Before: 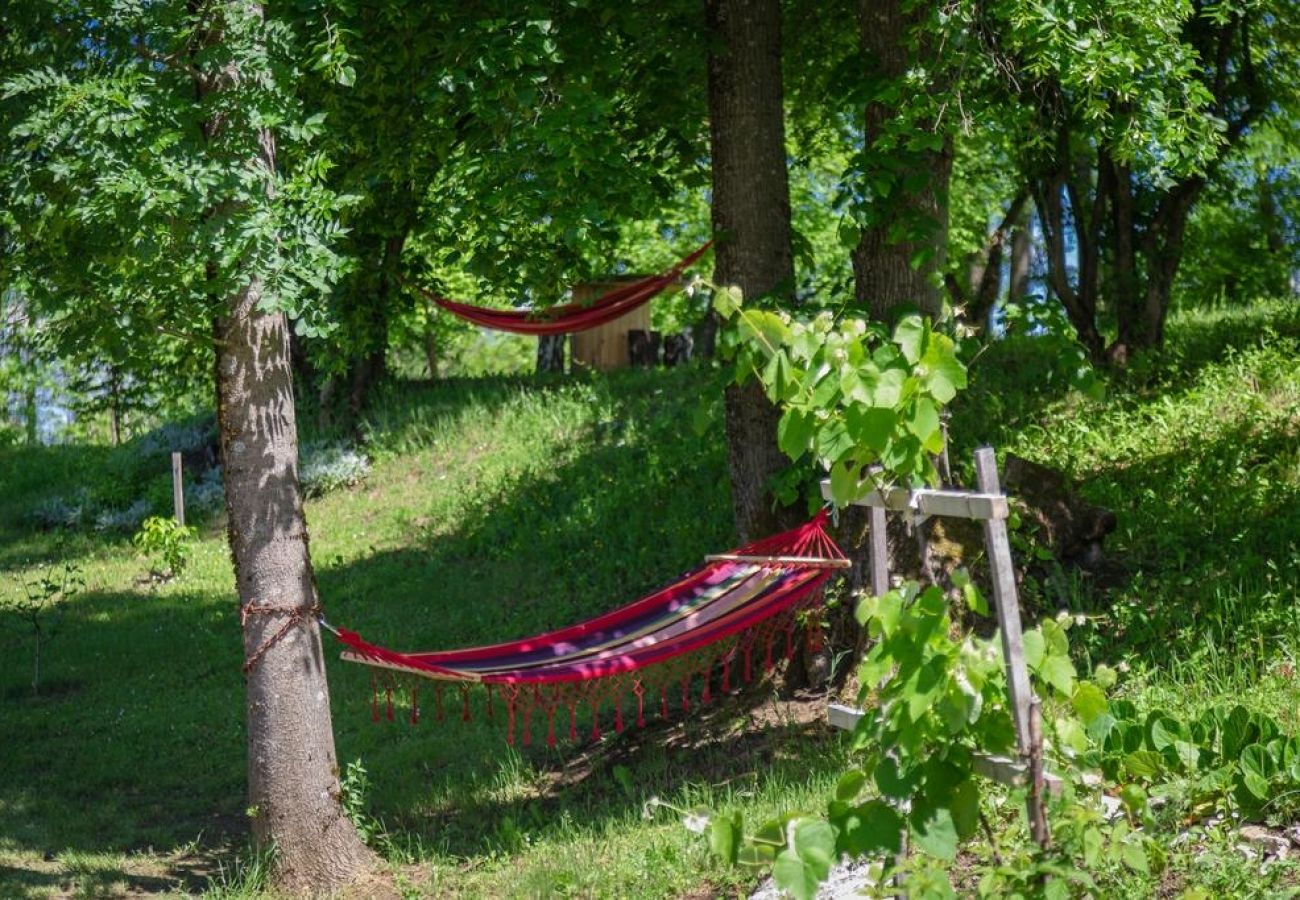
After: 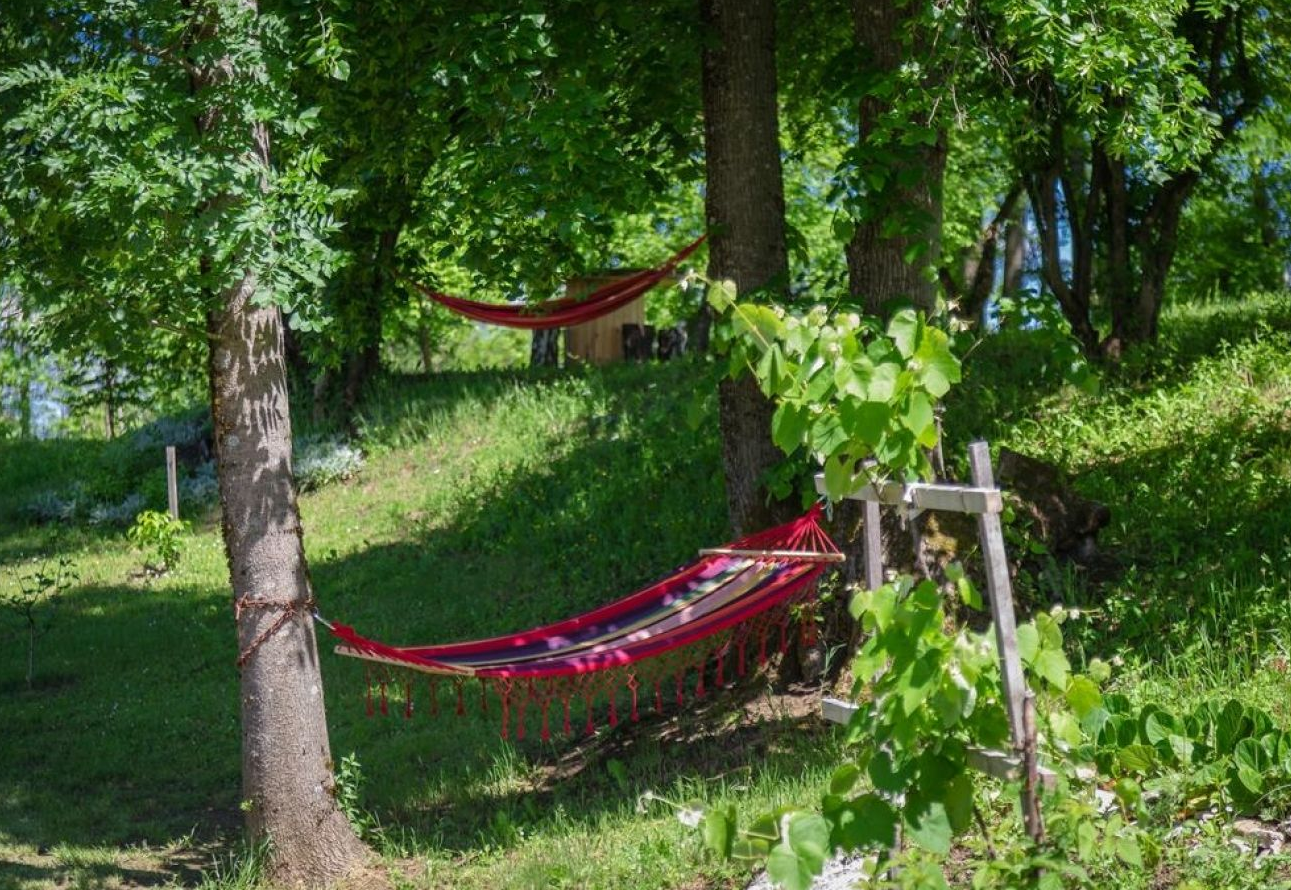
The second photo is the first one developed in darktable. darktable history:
crop: left 0.467%, top 0.687%, right 0.16%, bottom 0.37%
